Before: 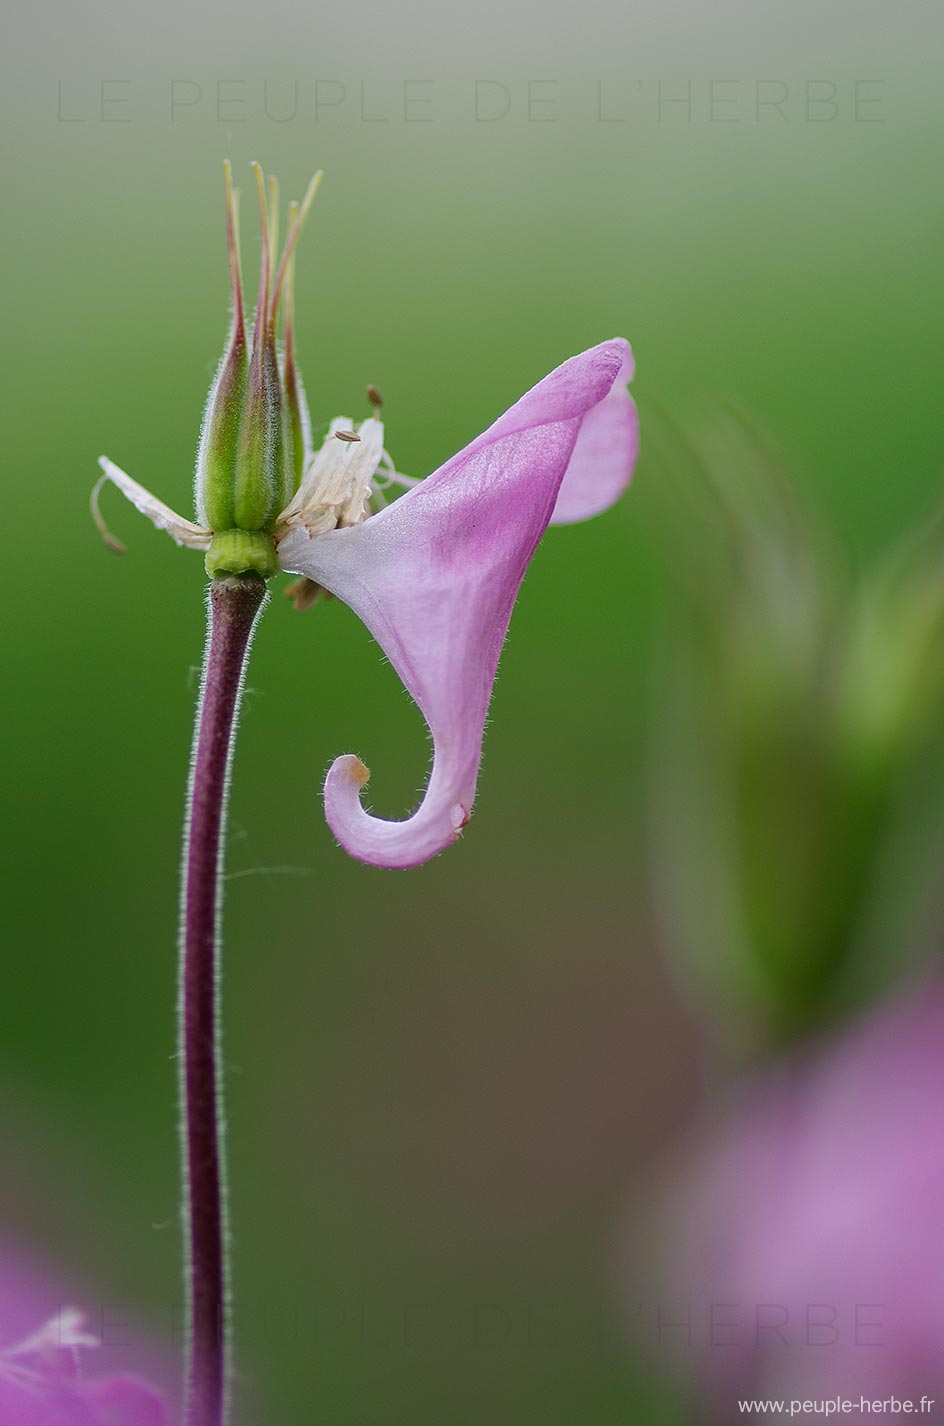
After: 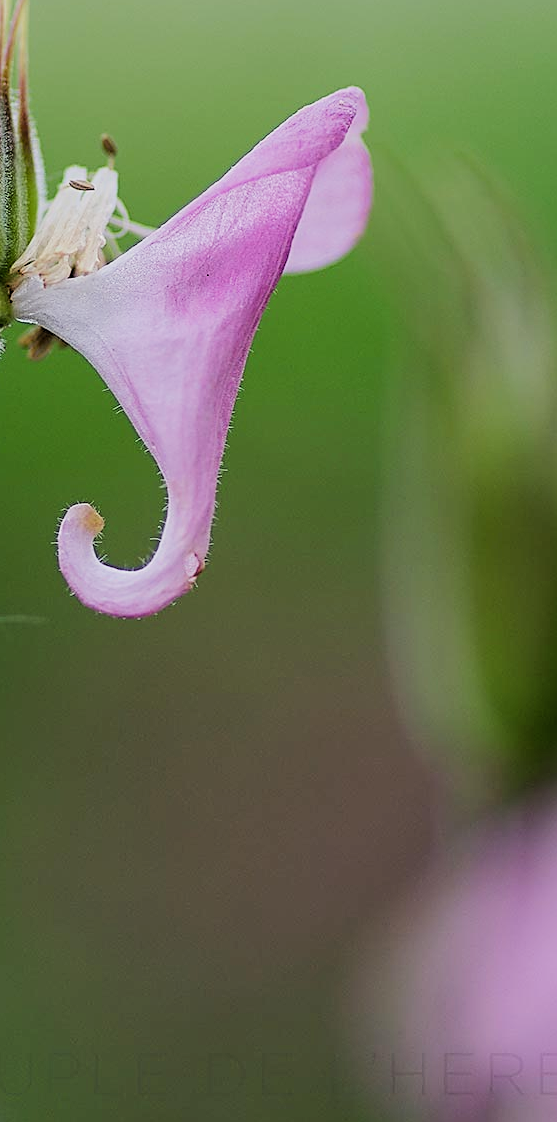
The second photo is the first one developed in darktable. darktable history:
sharpen: on, module defaults
filmic rgb: black relative exposure -7.5 EV, white relative exposure 5 EV, hardness 3.31, contrast 1.3, contrast in shadows safe
crop and rotate: left 28.256%, top 17.734%, right 12.656%, bottom 3.573%
rgb levels: levels [[0.013, 0.434, 0.89], [0, 0.5, 1], [0, 0.5, 1]]
